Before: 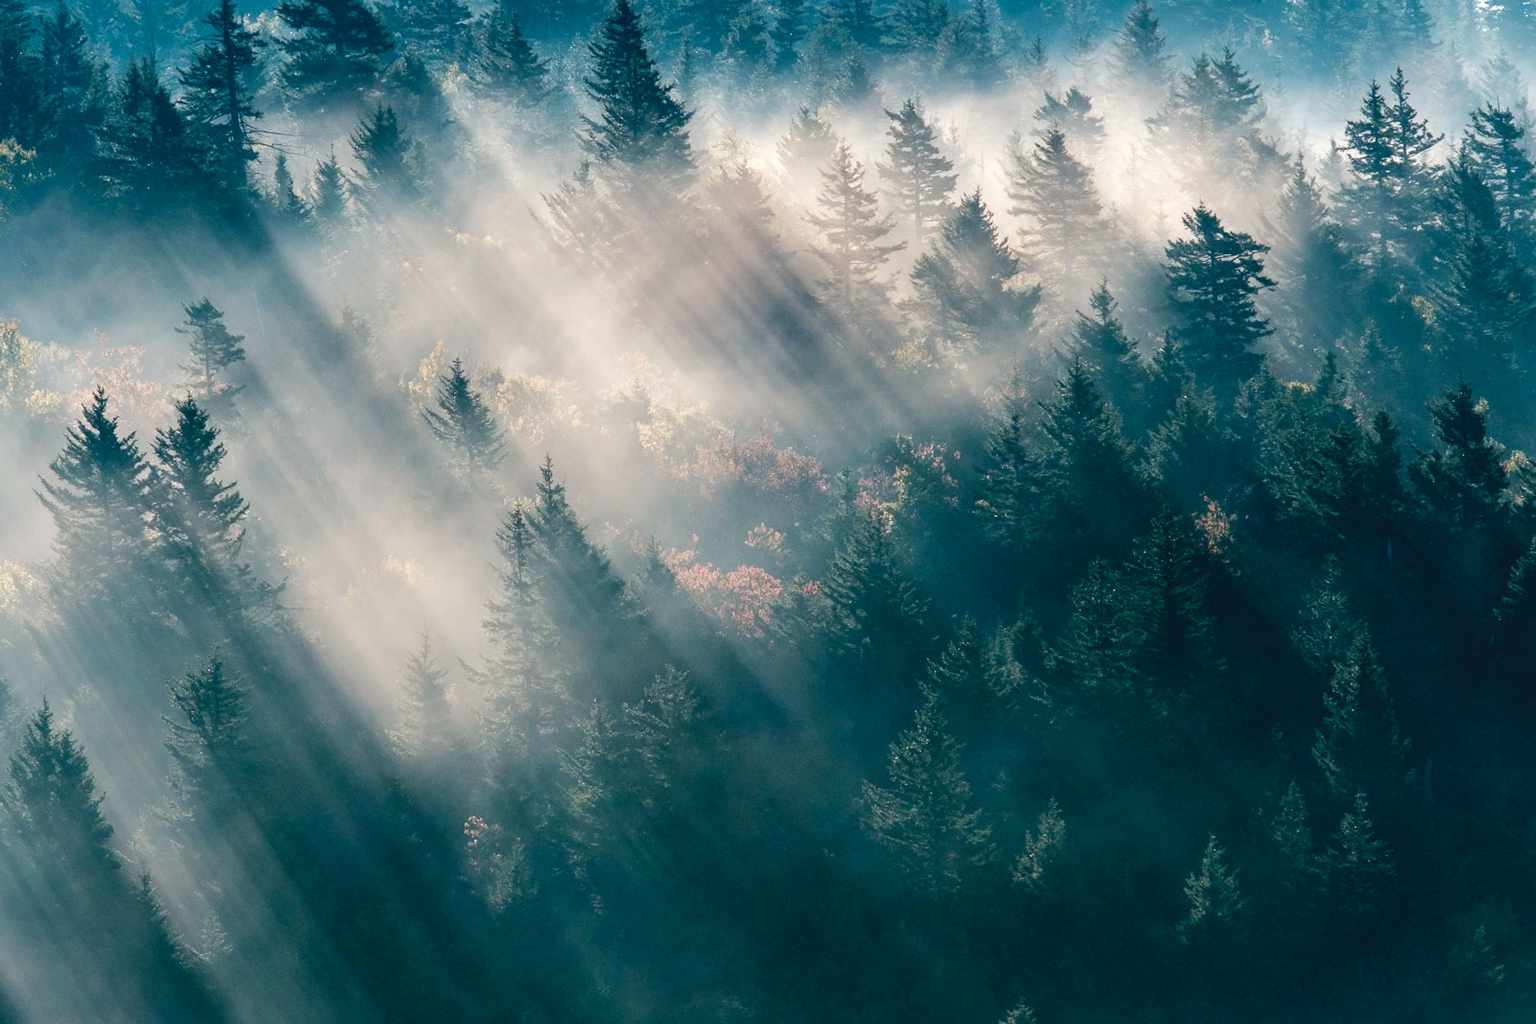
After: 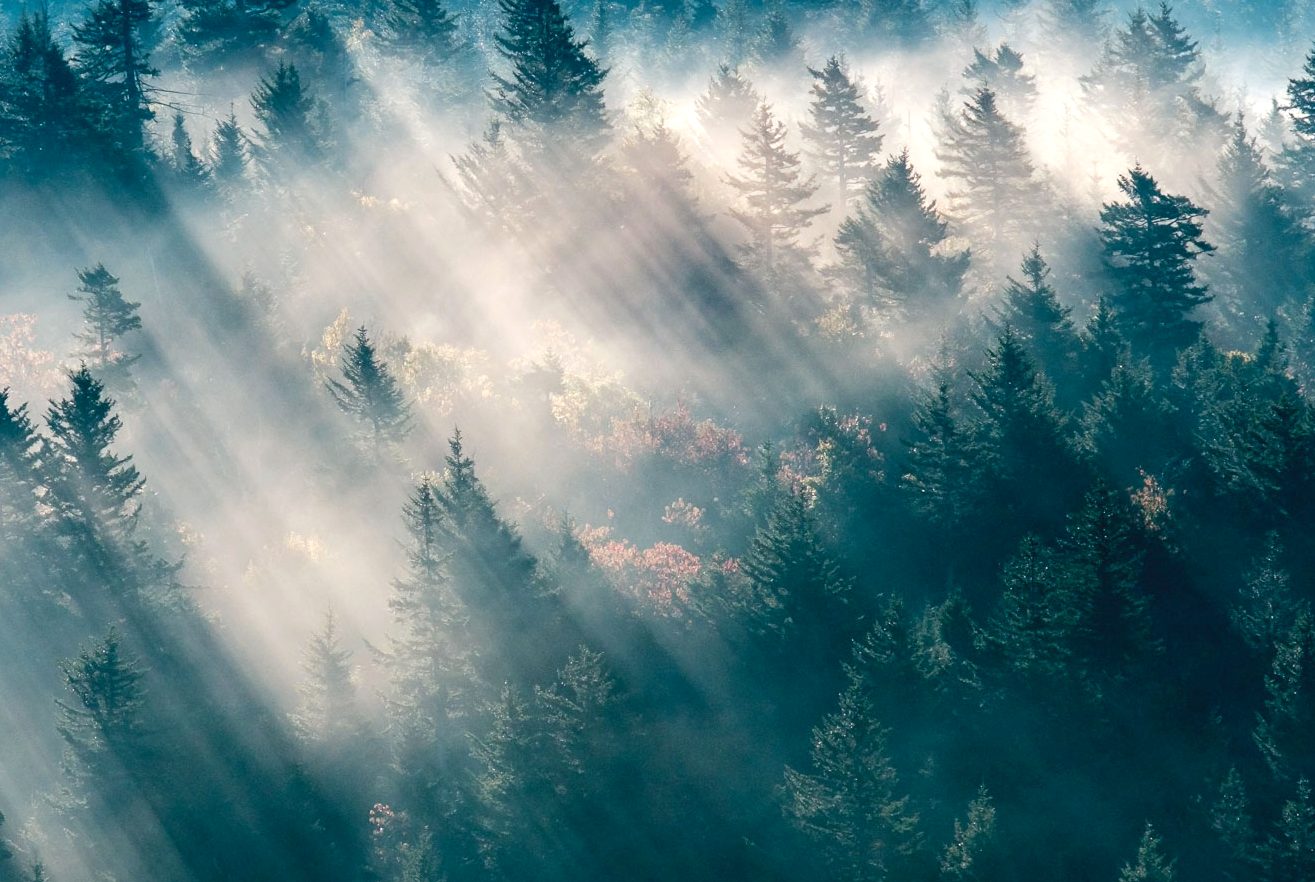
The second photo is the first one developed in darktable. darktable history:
crop and rotate: left 7.178%, top 4.408%, right 10.573%, bottom 12.911%
levels: black 0.055%, levels [0, 0.474, 0.947]
